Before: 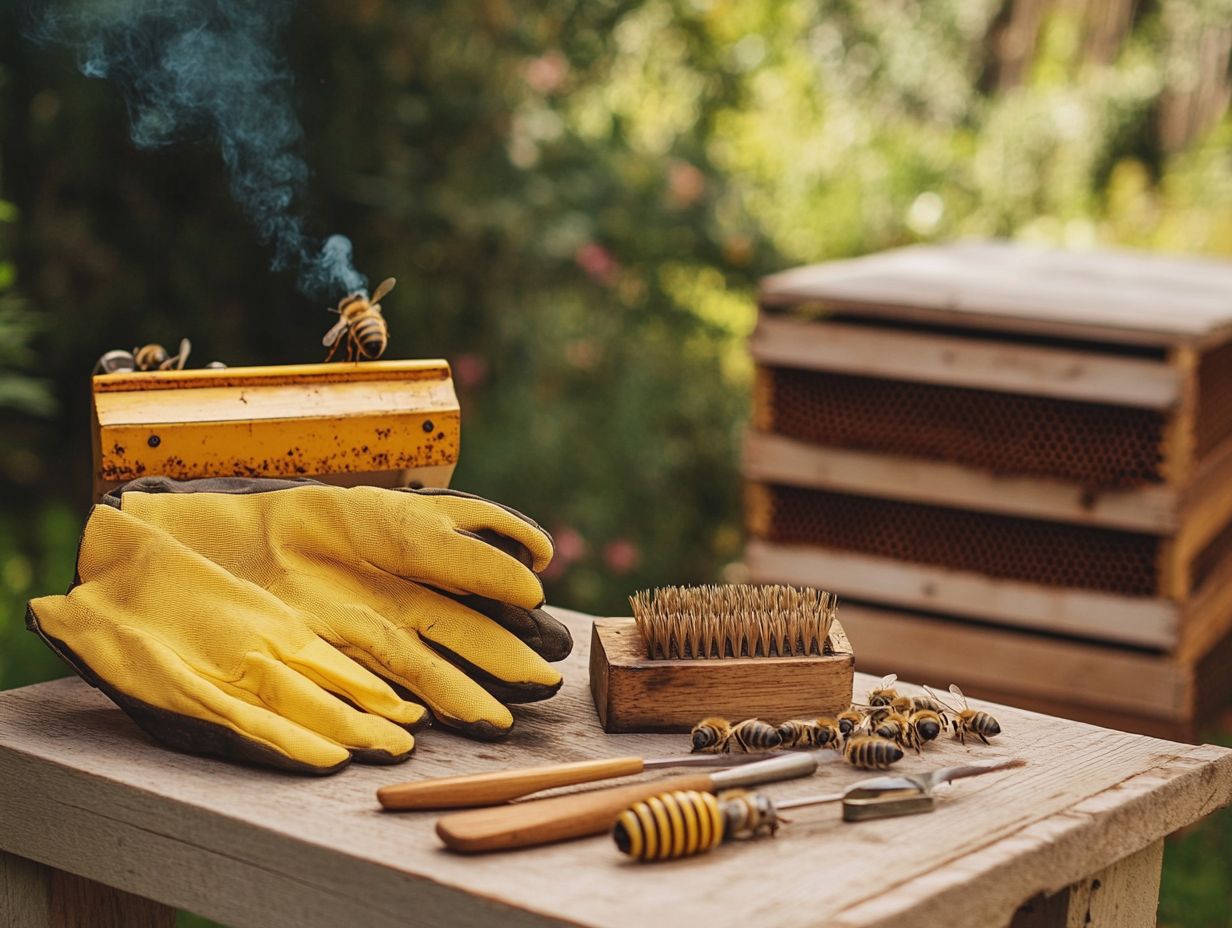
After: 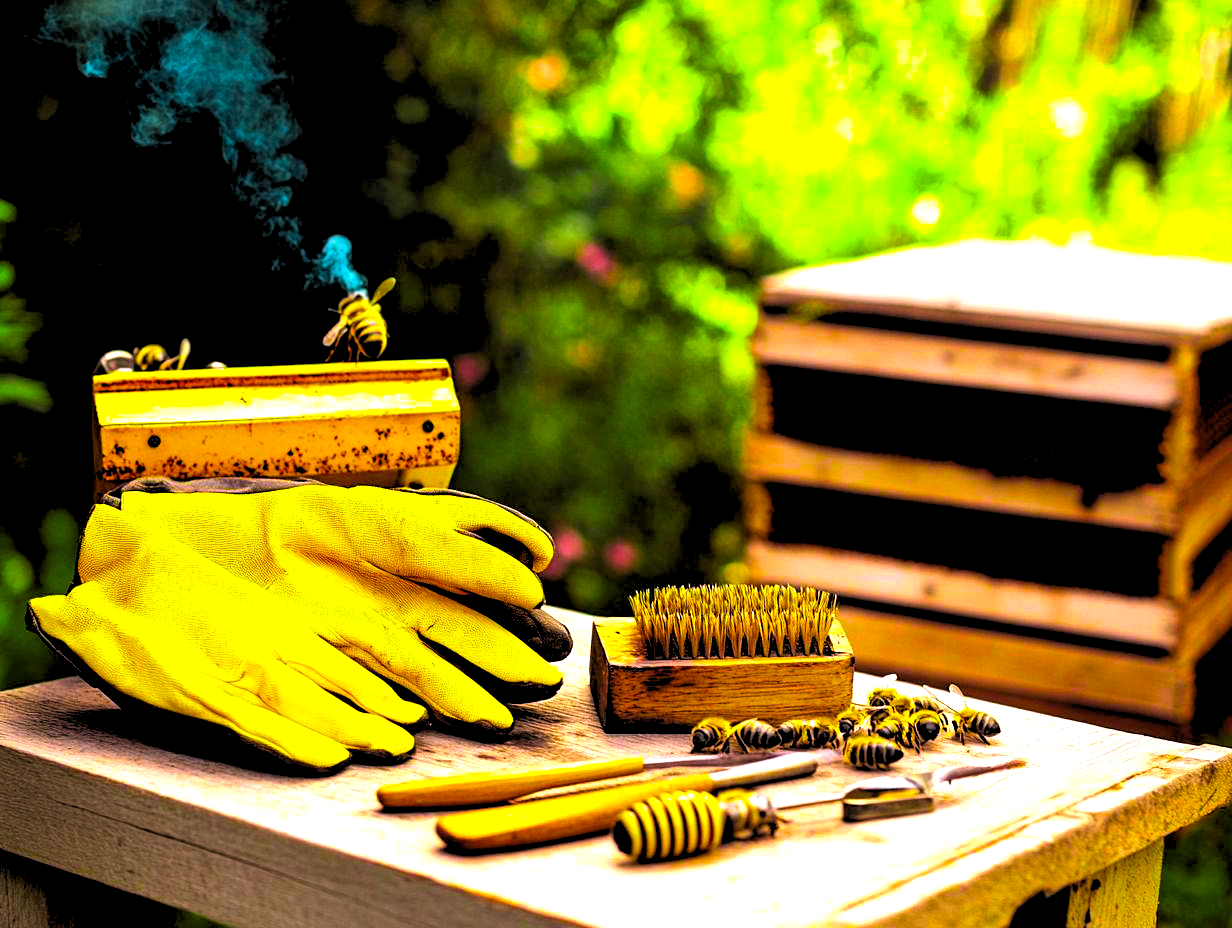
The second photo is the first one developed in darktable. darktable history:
color balance rgb: linear chroma grading › highlights 100%, linear chroma grading › global chroma 23.41%, perceptual saturation grading › global saturation 35.38%, hue shift -10.68°, perceptual brilliance grading › highlights 47.25%, perceptual brilliance grading › mid-tones 22.2%, perceptual brilliance grading › shadows -5.93%
white balance: red 0.974, blue 1.044
color zones: curves: ch2 [(0, 0.5) (0.143, 0.517) (0.286, 0.571) (0.429, 0.522) (0.571, 0.5) (0.714, 0.5) (0.857, 0.5) (1, 0.5)]
rgb levels: levels [[0.029, 0.461, 0.922], [0, 0.5, 1], [0, 0.5, 1]]
